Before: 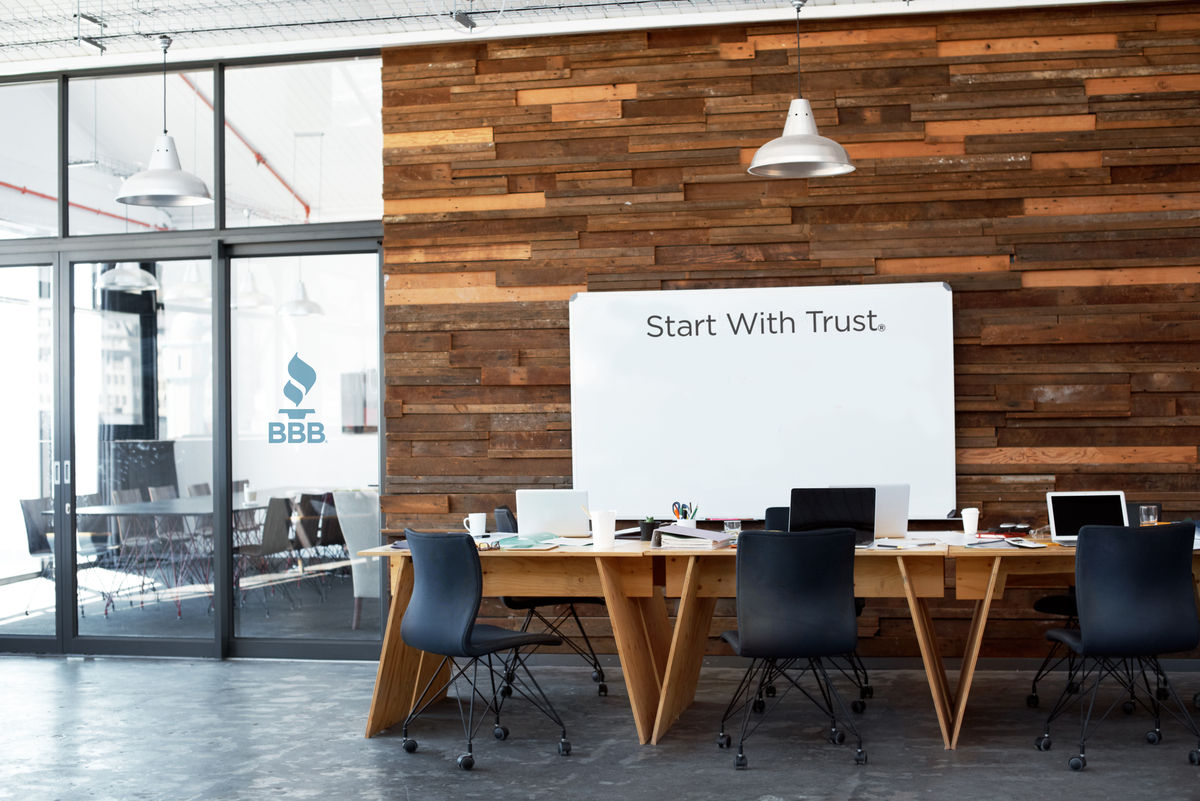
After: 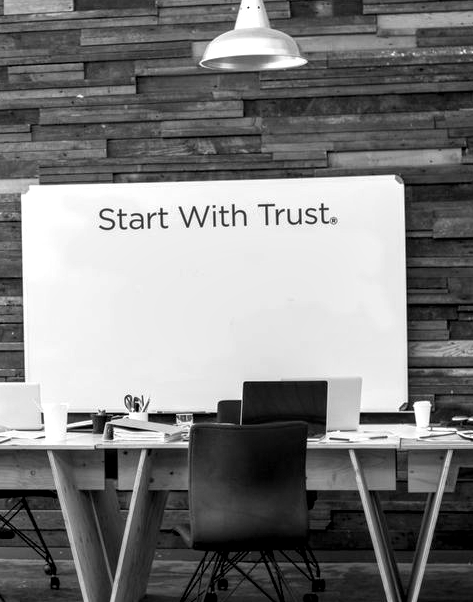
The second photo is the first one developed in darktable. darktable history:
crop: left 45.721%, top 13.393%, right 14.118%, bottom 10.01%
color balance rgb: linear chroma grading › global chroma 15%, perceptual saturation grading › global saturation 30%
color contrast: green-magenta contrast 0, blue-yellow contrast 0
local contrast: detail 160%
